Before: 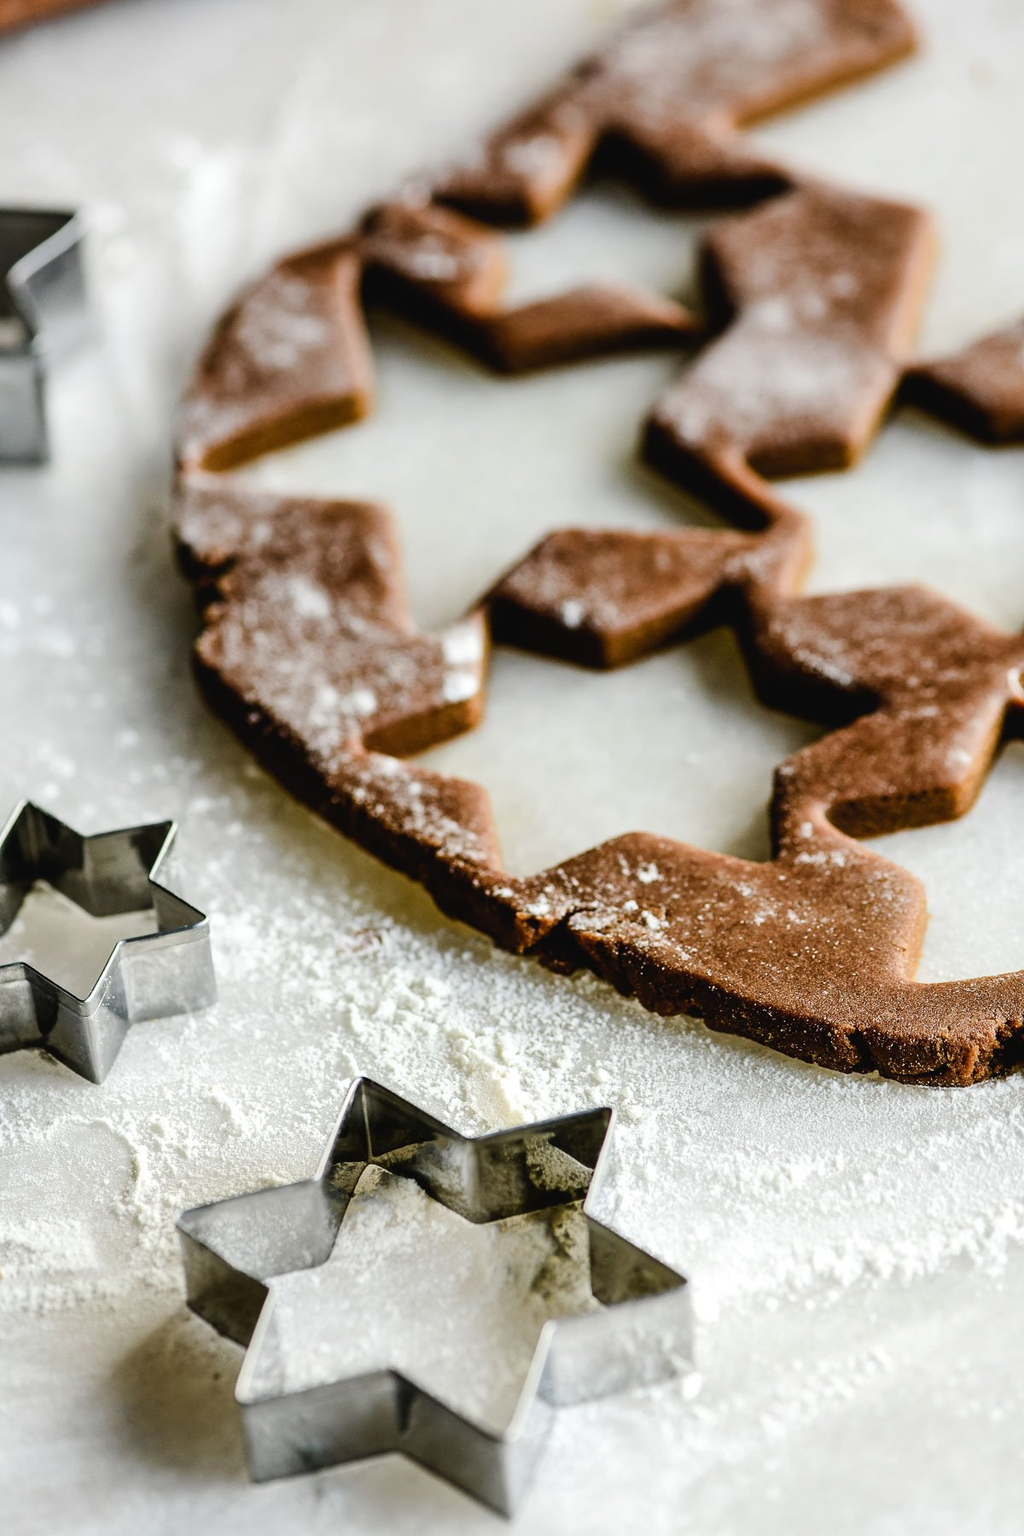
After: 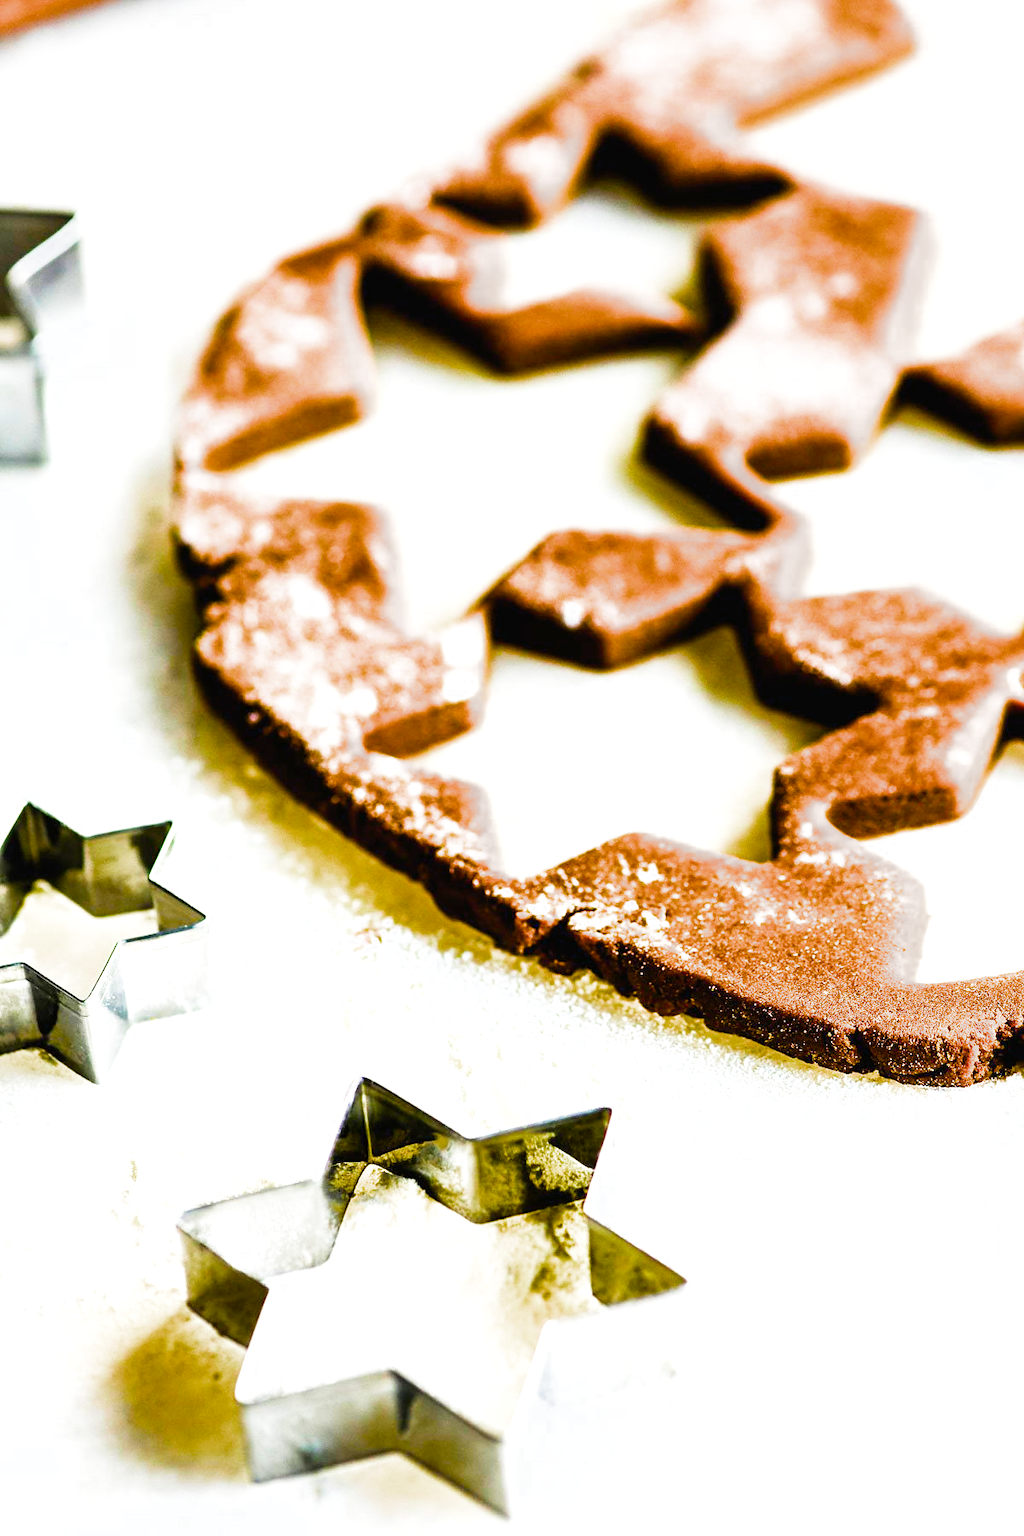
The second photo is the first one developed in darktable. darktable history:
filmic rgb: middle gray luminance 9.23%, black relative exposure -10.55 EV, white relative exposure 3.45 EV, threshold 6 EV, target black luminance 0%, hardness 5.98, latitude 59.69%, contrast 1.087, highlights saturation mix 5%, shadows ↔ highlights balance 29.23%, add noise in highlights 0, color science v3 (2019), use custom middle-gray values true, iterations of high-quality reconstruction 0, contrast in highlights soft, enable highlight reconstruction true
exposure: compensate highlight preservation false
color balance rgb: linear chroma grading › global chroma 42%, perceptual saturation grading › global saturation 42%, perceptual brilliance grading › global brilliance 25%, global vibrance 33%
